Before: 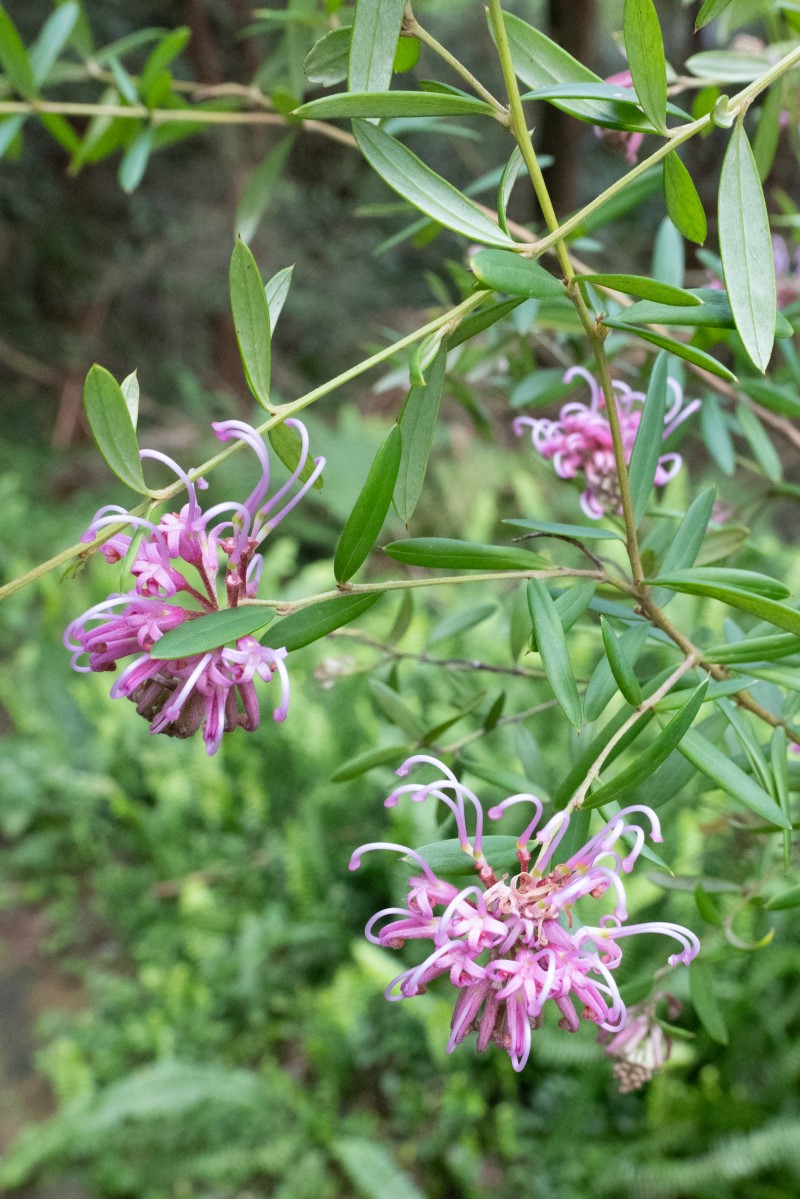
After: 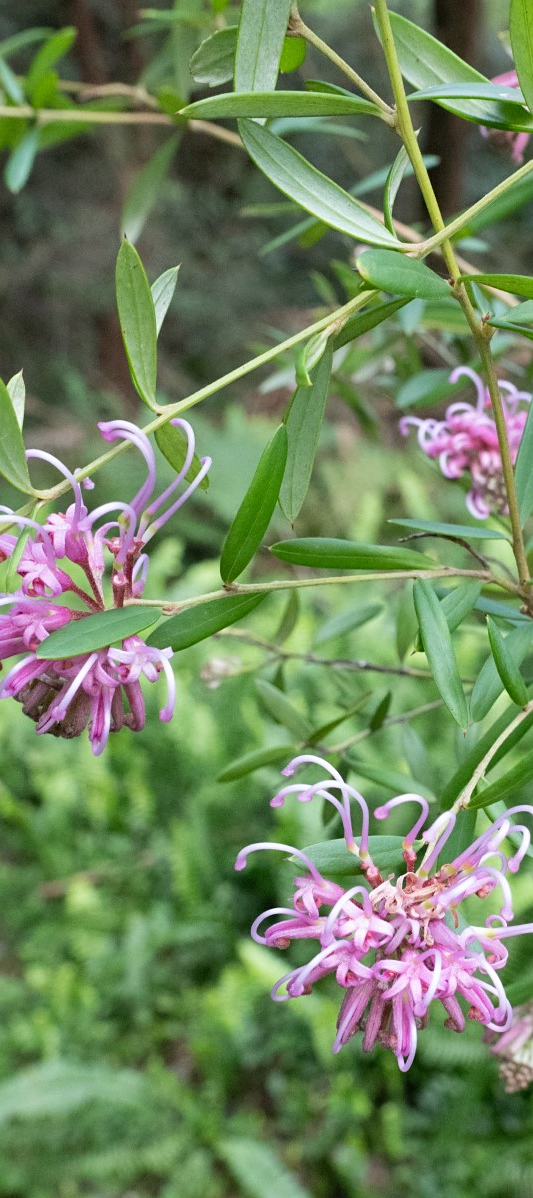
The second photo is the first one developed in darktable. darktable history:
crop and rotate: left 14.292%, right 19.041%
exposure: compensate highlight preservation false
sharpen: amount 0.2
